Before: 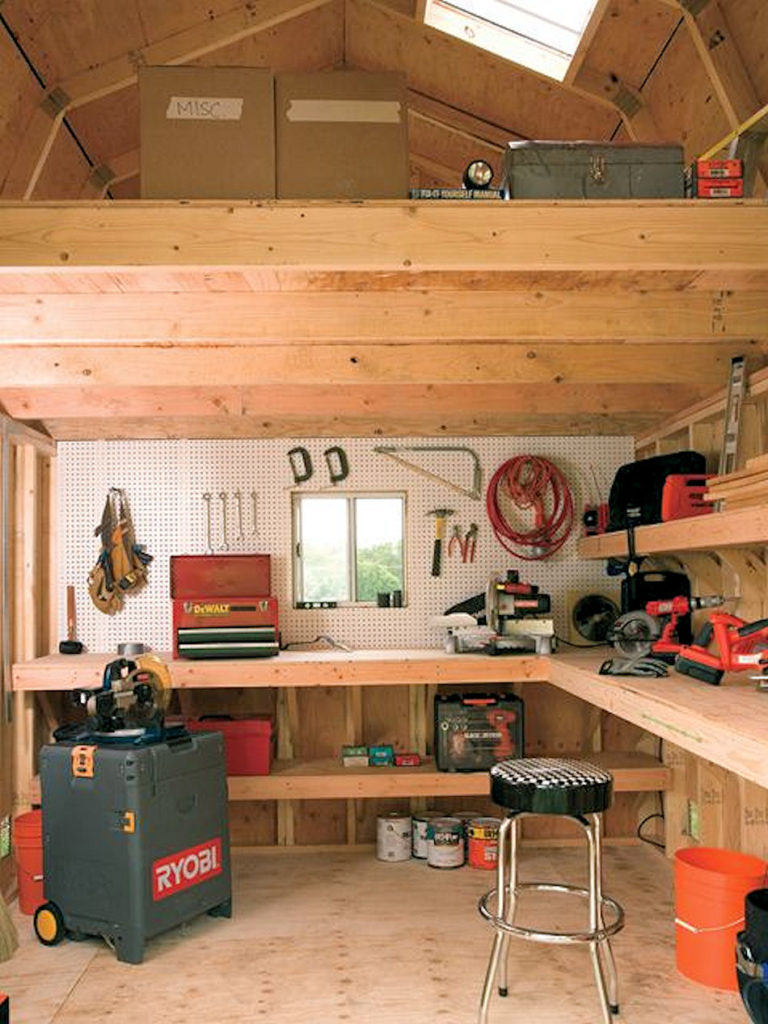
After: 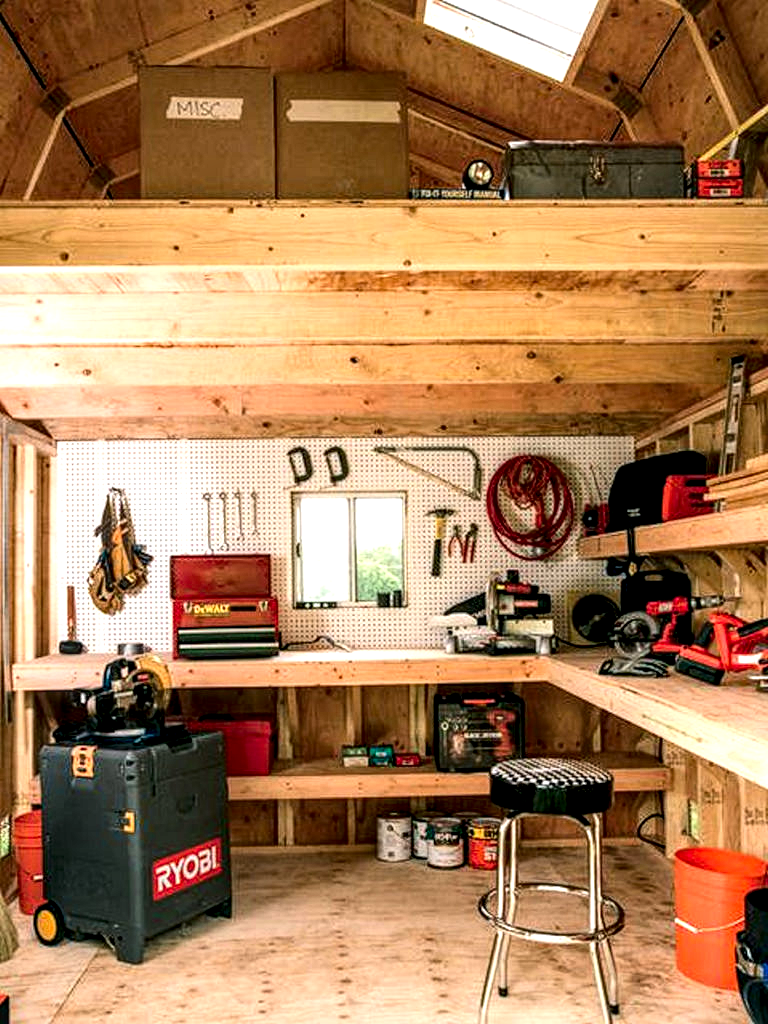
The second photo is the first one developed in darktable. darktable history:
exposure: black level correction 0.001, compensate exposure bias true, compensate highlight preservation false
contrast brightness saturation: contrast 0.199, brightness -0.102, saturation 0.103
local contrast: highlights 11%, shadows 36%, detail 184%, midtone range 0.469
tone equalizer: -8 EV -0.406 EV, -7 EV -0.41 EV, -6 EV -0.354 EV, -5 EV -0.188 EV, -3 EV 0.236 EV, -2 EV 0.313 EV, -1 EV 0.385 EV, +0 EV 0.399 EV
